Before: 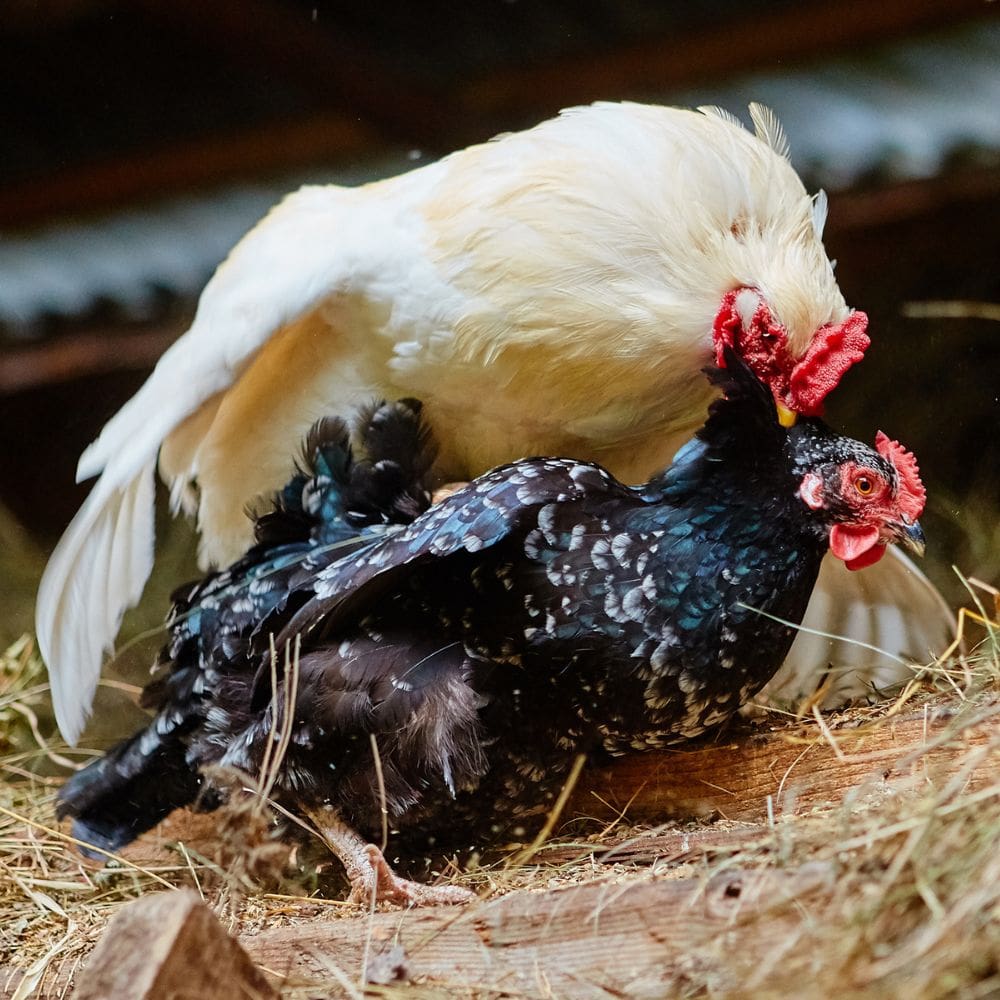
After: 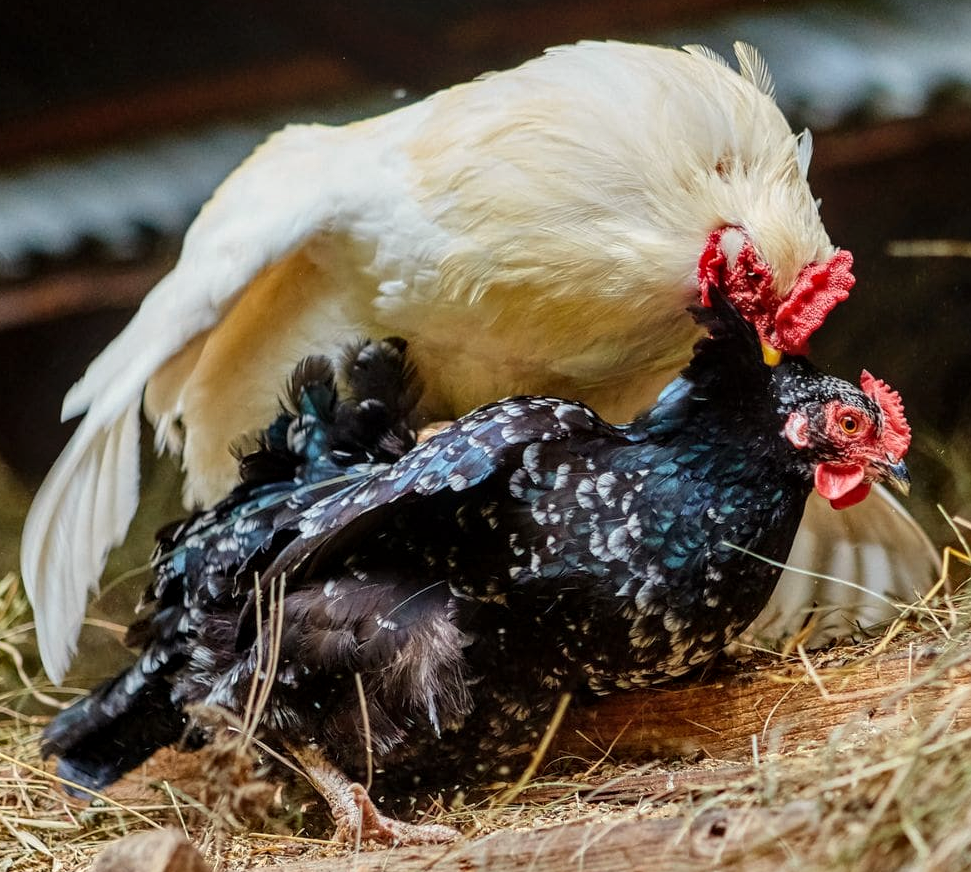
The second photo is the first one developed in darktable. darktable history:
shadows and highlights: shadows 20.91, highlights -35.45, soften with gaussian
local contrast: on, module defaults
crop: left 1.507%, top 6.147%, right 1.379%, bottom 6.637%
color correction: highlights b* 3
